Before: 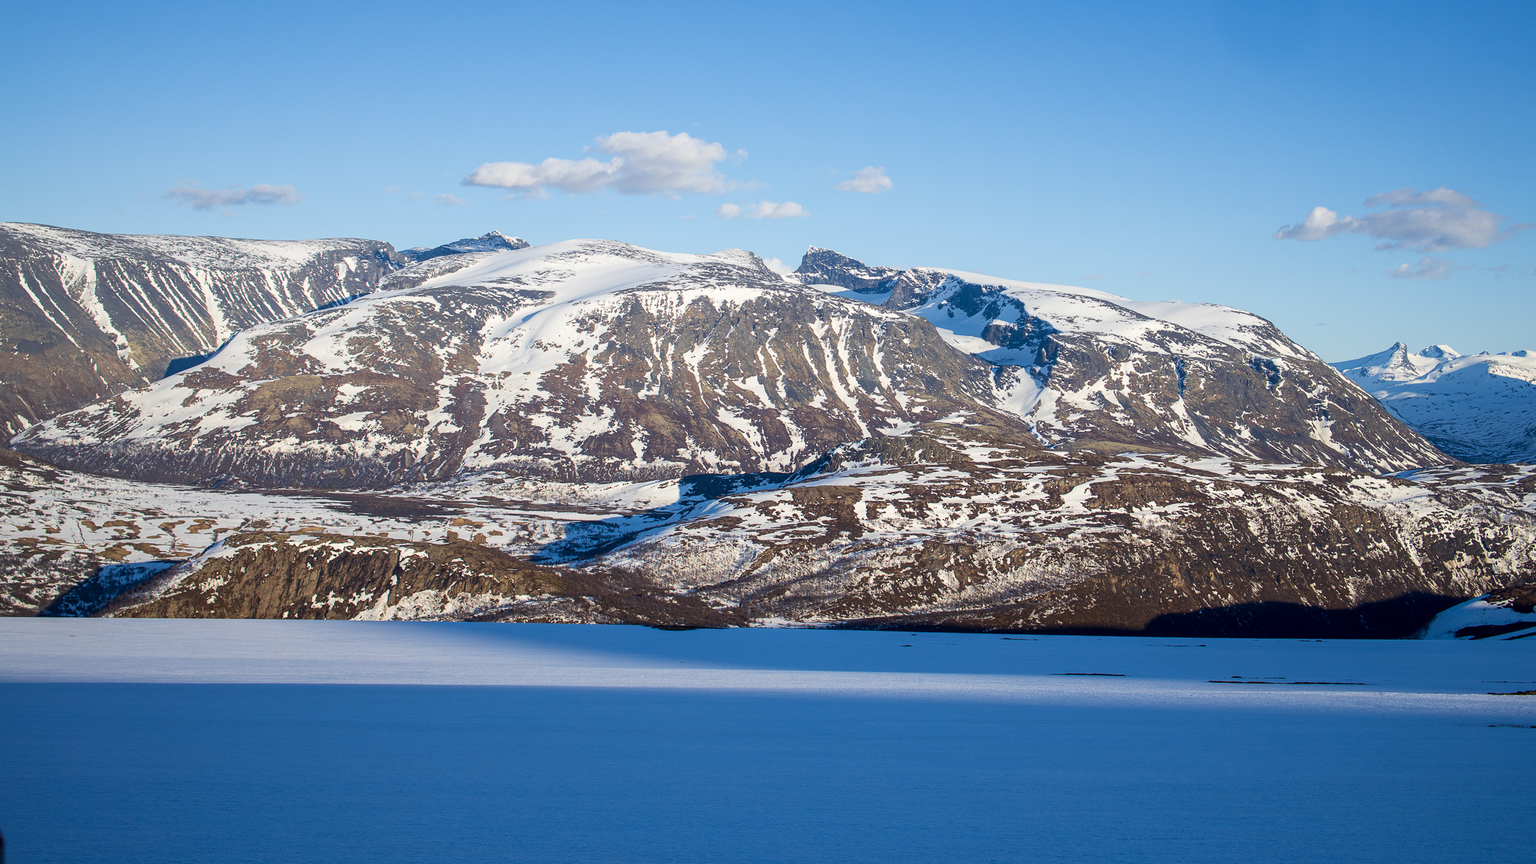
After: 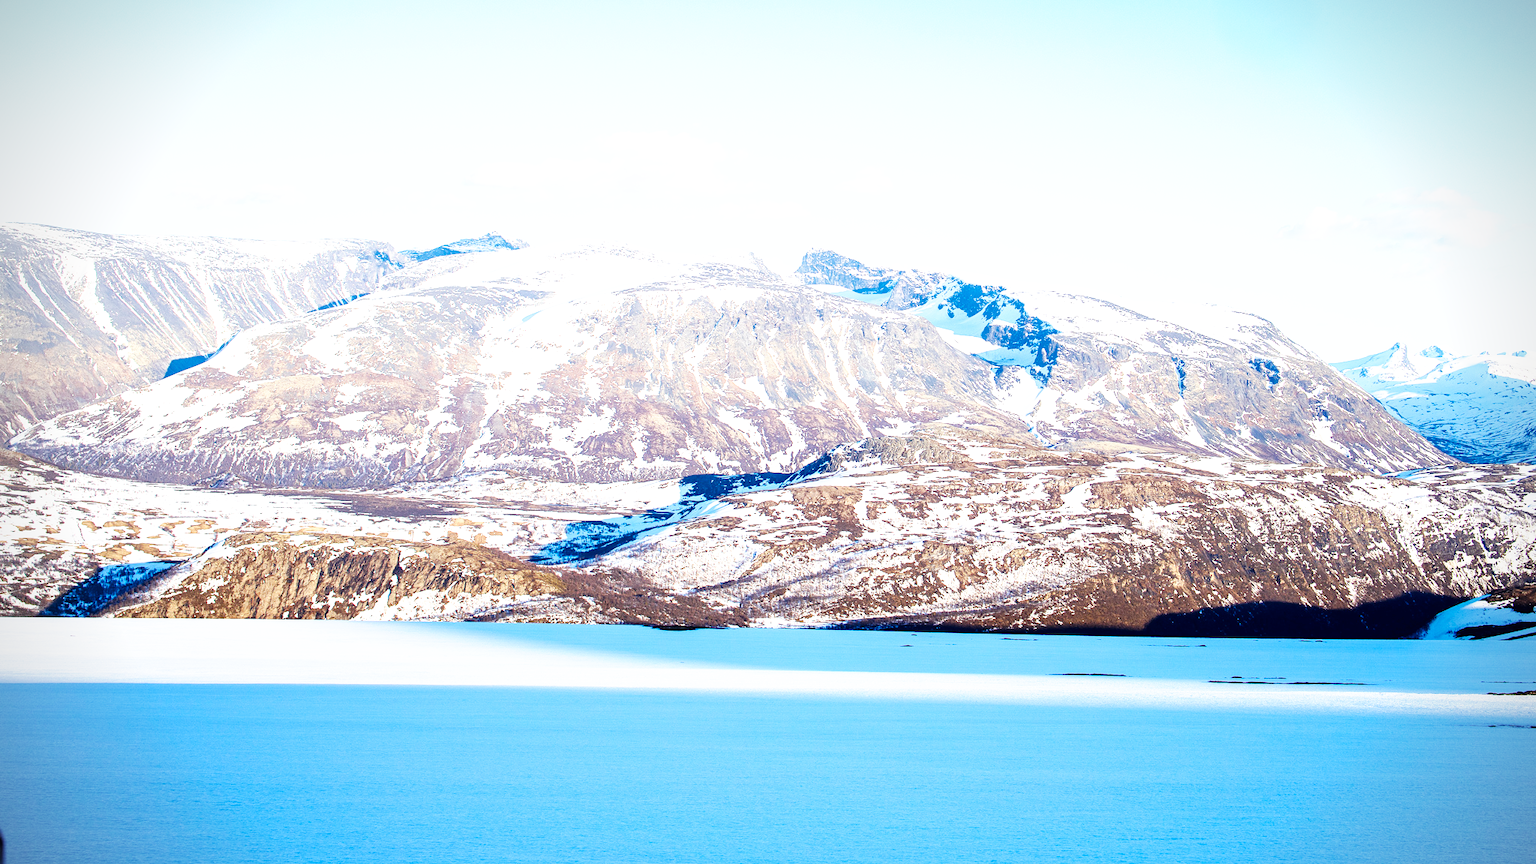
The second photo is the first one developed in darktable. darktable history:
tone equalizer: on, module defaults
base curve: curves: ch0 [(0, 0) (0.007, 0.004) (0.027, 0.03) (0.046, 0.07) (0.207, 0.54) (0.442, 0.872) (0.673, 0.972) (1, 1)], preserve colors none
exposure: black level correction 0, exposure 1 EV, compensate highlight preservation false
vignetting: fall-off start 89.36%, fall-off radius 44.49%, width/height ratio 1.155
